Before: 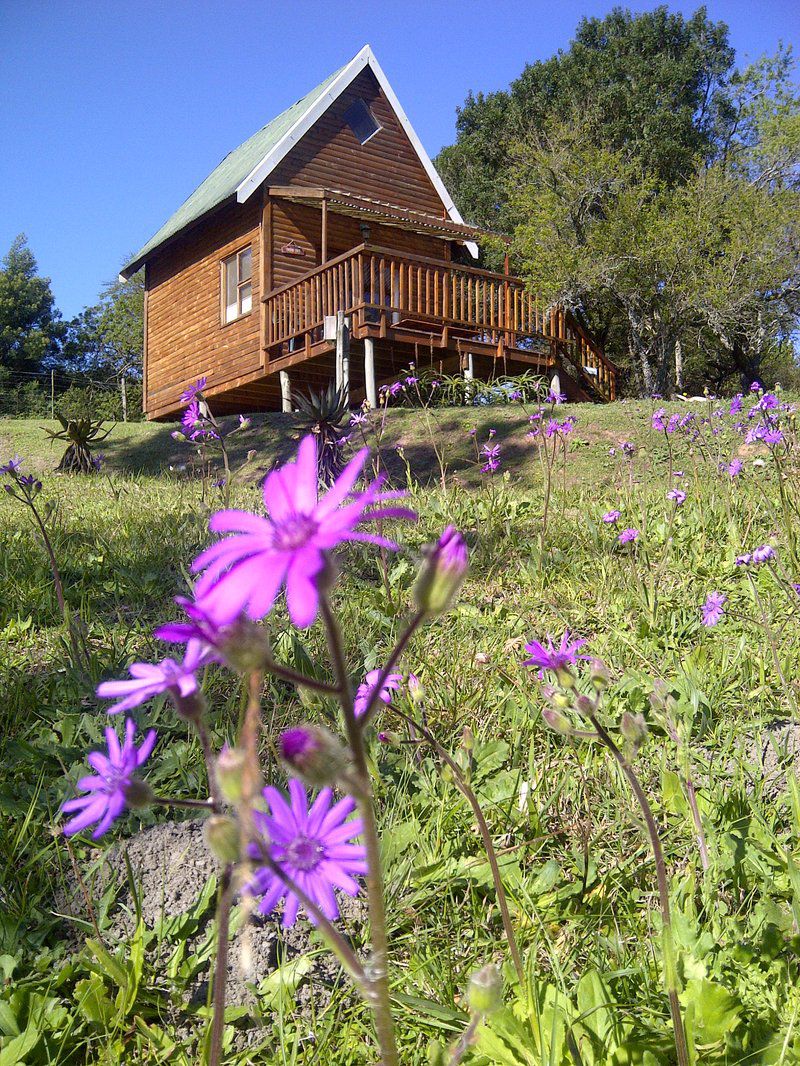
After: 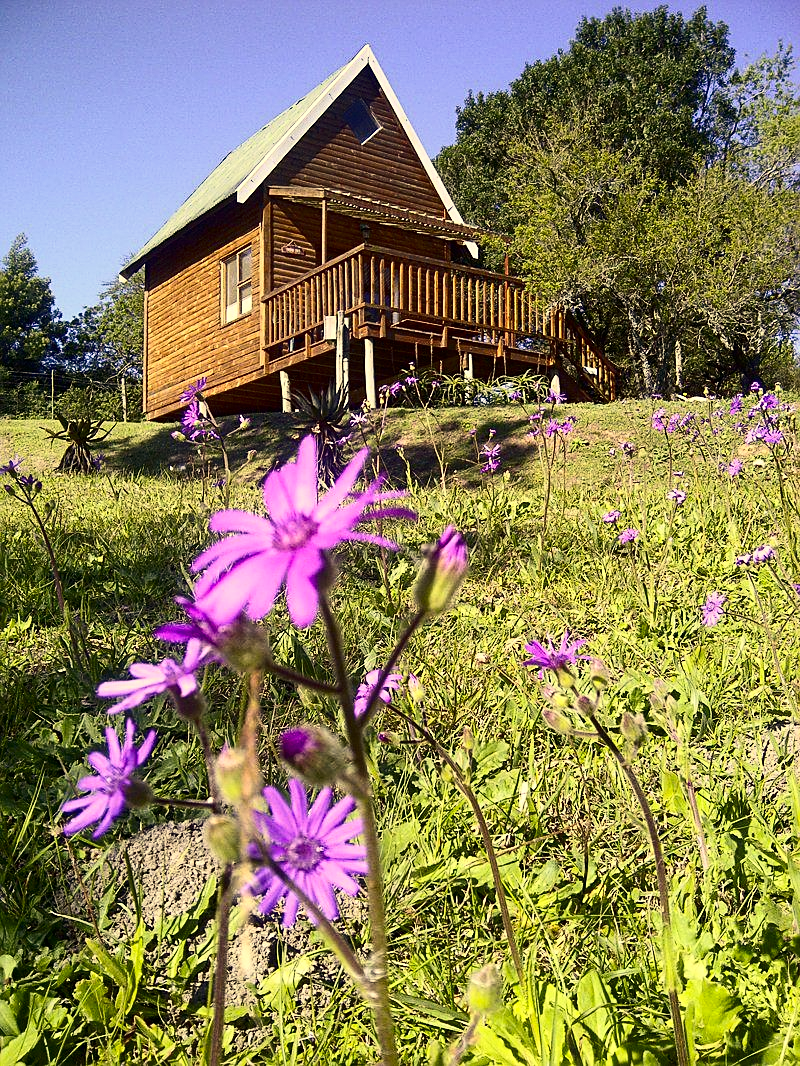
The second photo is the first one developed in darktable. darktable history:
color correction: highlights a* 2.3, highlights b* 22.58
sharpen: on, module defaults
contrast brightness saturation: contrast 0.281
